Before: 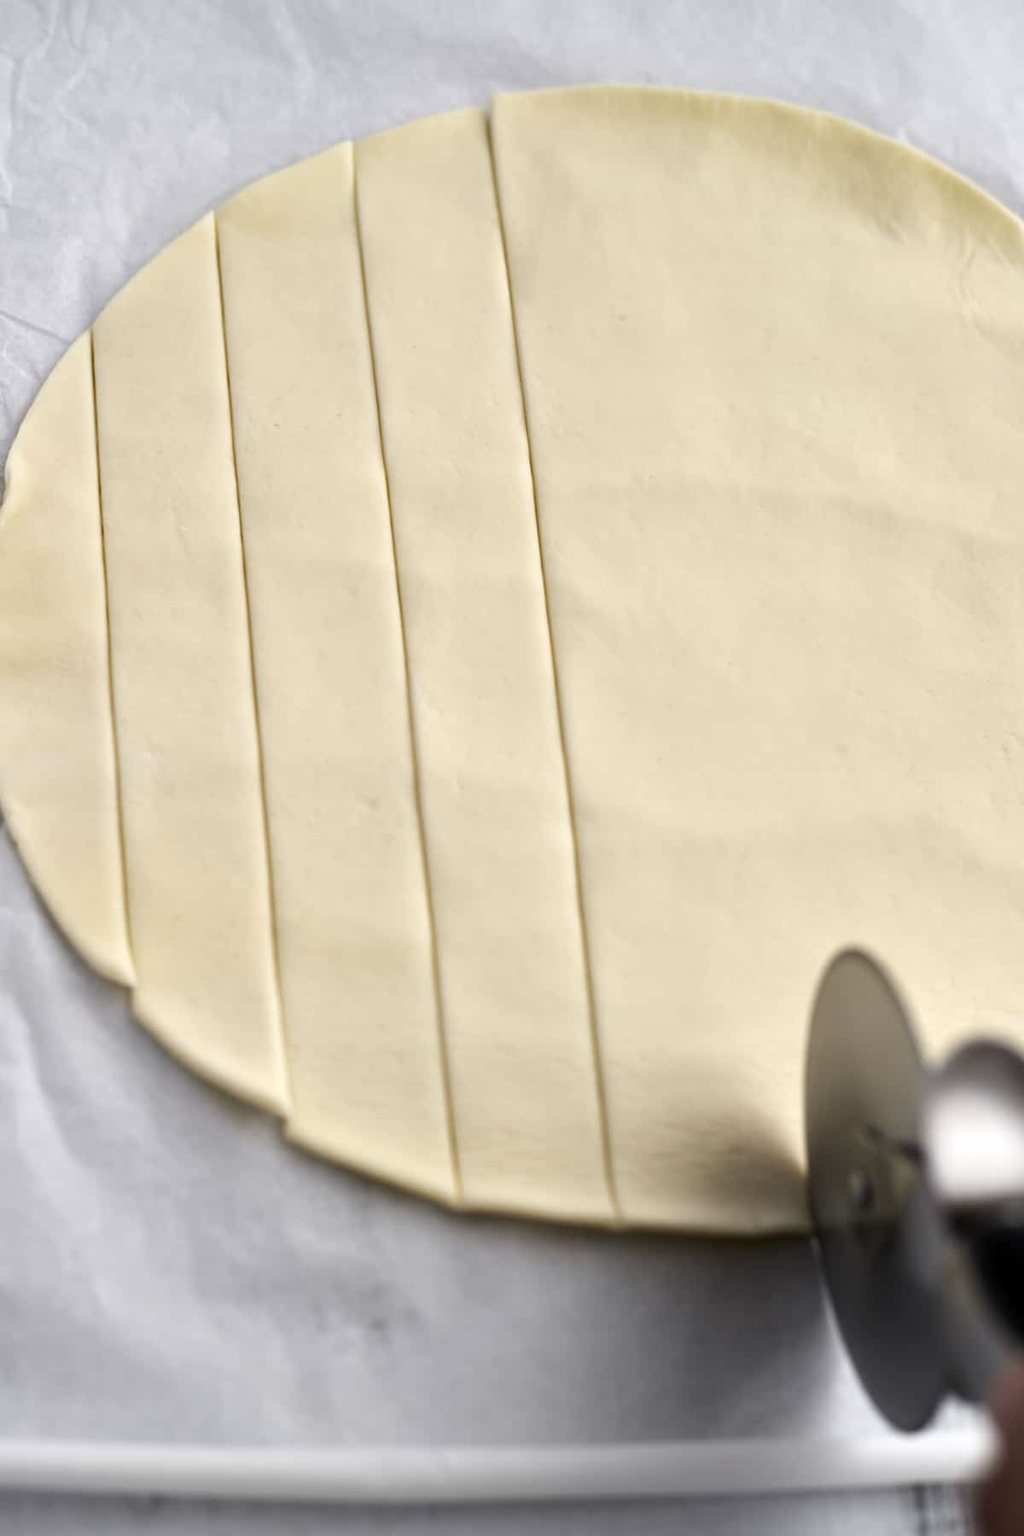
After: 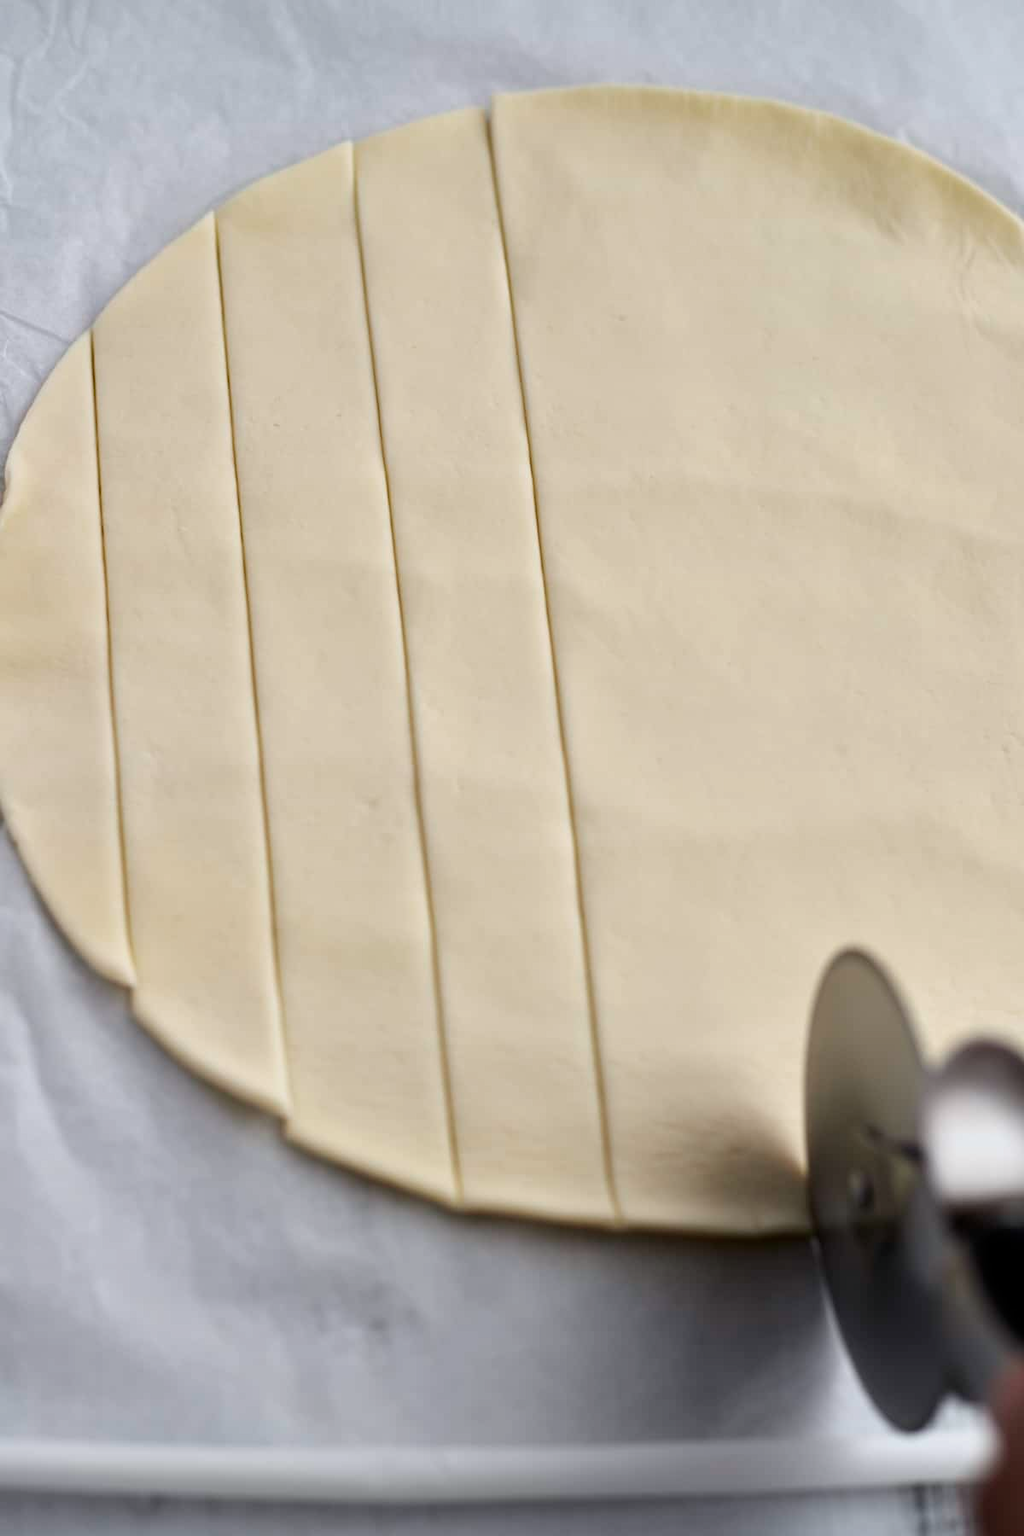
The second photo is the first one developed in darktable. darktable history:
exposure: exposure -0.293 EV, compensate highlight preservation false
white balance: red 0.988, blue 1.017
